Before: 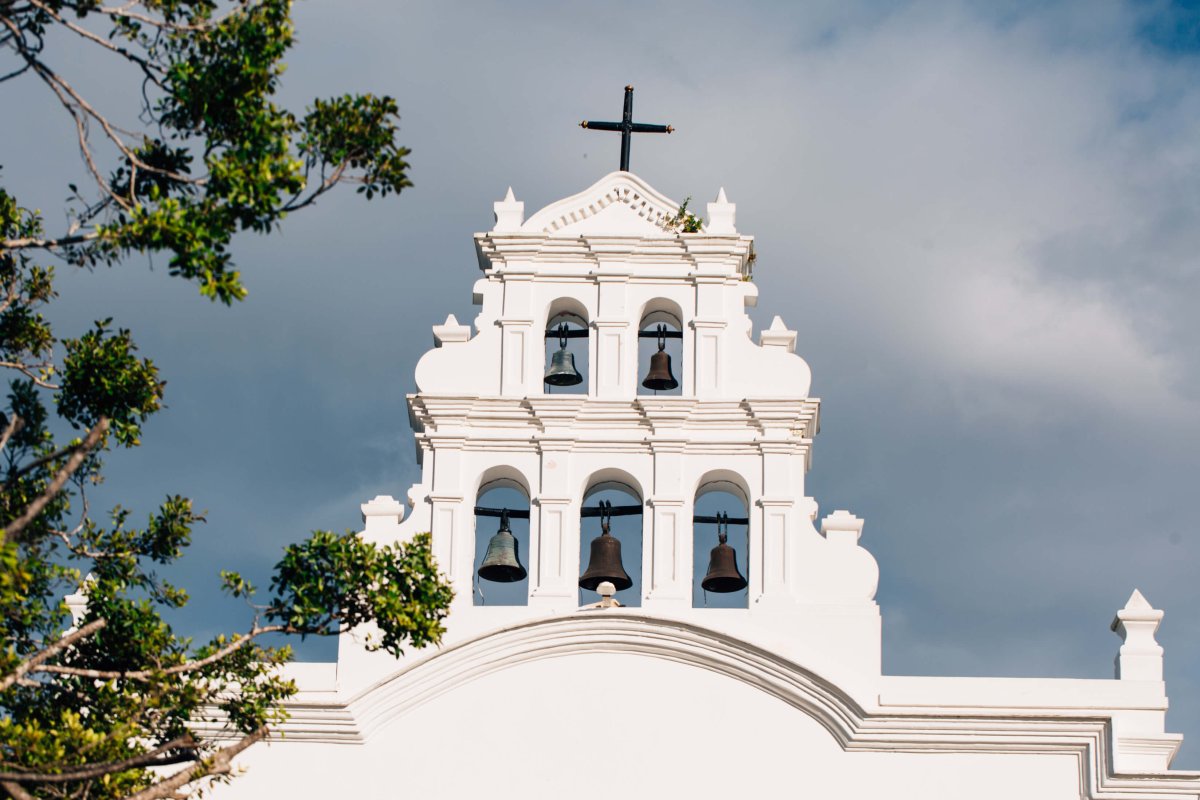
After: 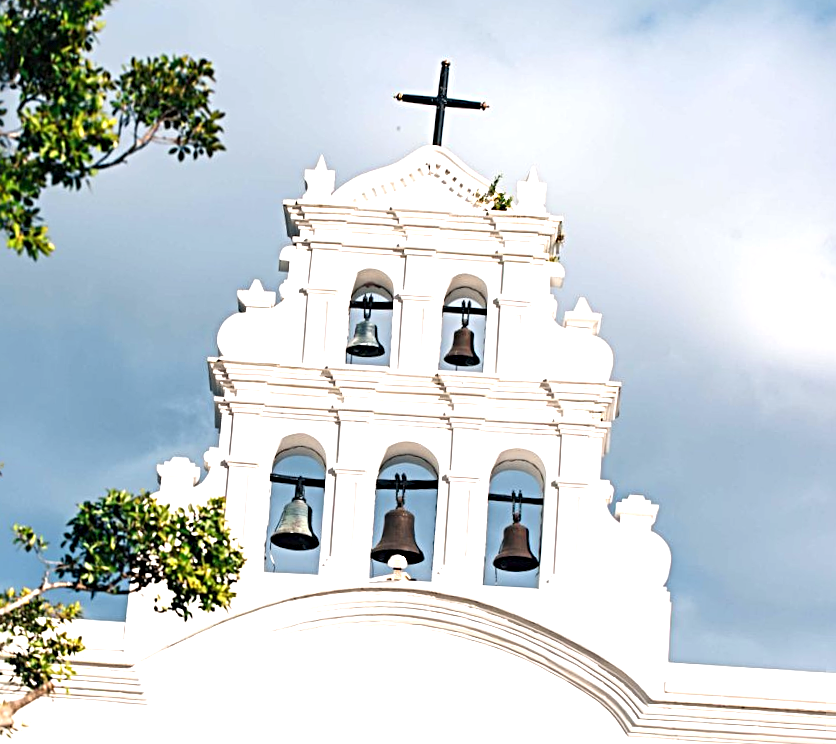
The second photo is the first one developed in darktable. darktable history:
sharpen: radius 3.948
exposure: exposure 1 EV, compensate highlight preservation false
color balance rgb: linear chroma grading › global chroma 0.53%, perceptual saturation grading › global saturation 0.903%
crop and rotate: angle -2.89°, left 14.151%, top 0.034%, right 10.959%, bottom 0.053%
